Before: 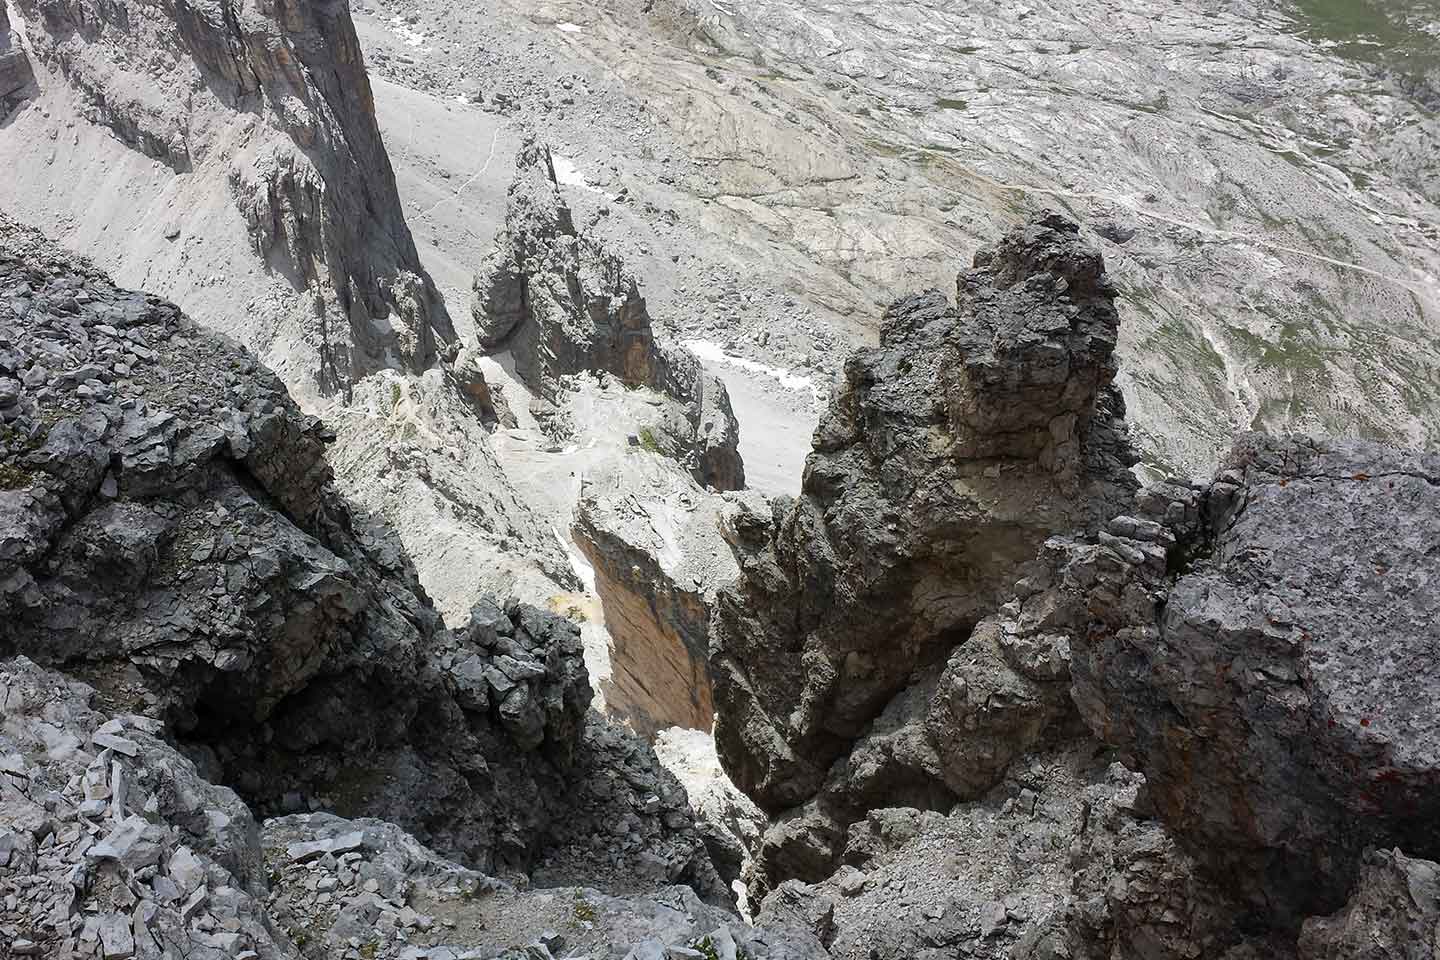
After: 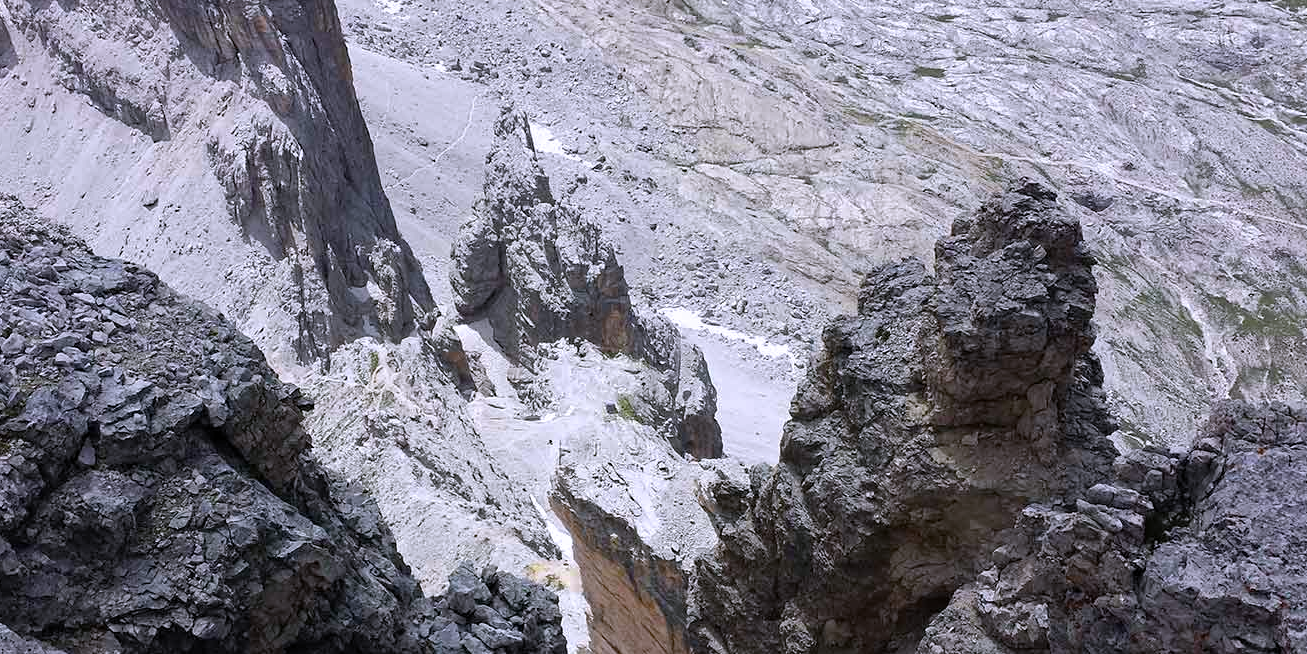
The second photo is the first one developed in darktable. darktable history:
color calibration: illuminant as shot in camera, x 0.362, y 0.384, temperature 4538.83 K, saturation algorithm version 1 (2020)
crop: left 1.563%, top 3.388%, right 7.615%, bottom 28.432%
haze removal: compatibility mode true, adaptive false
